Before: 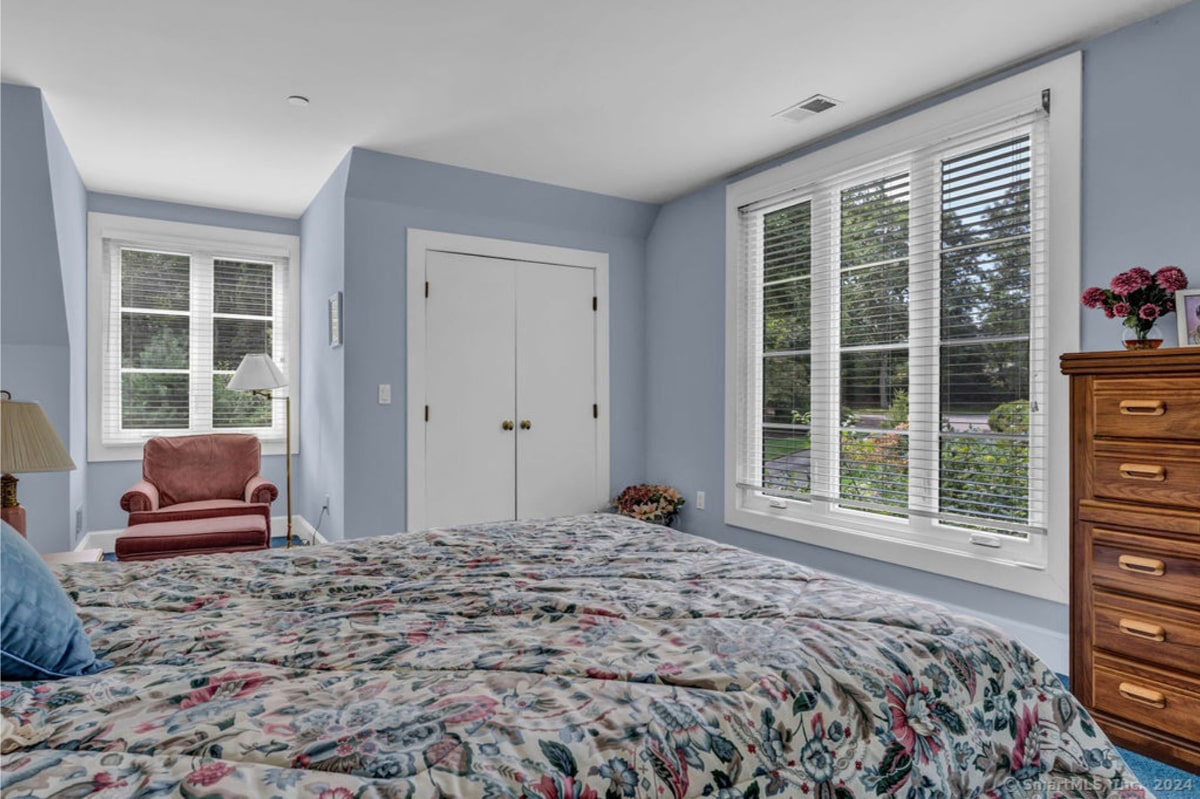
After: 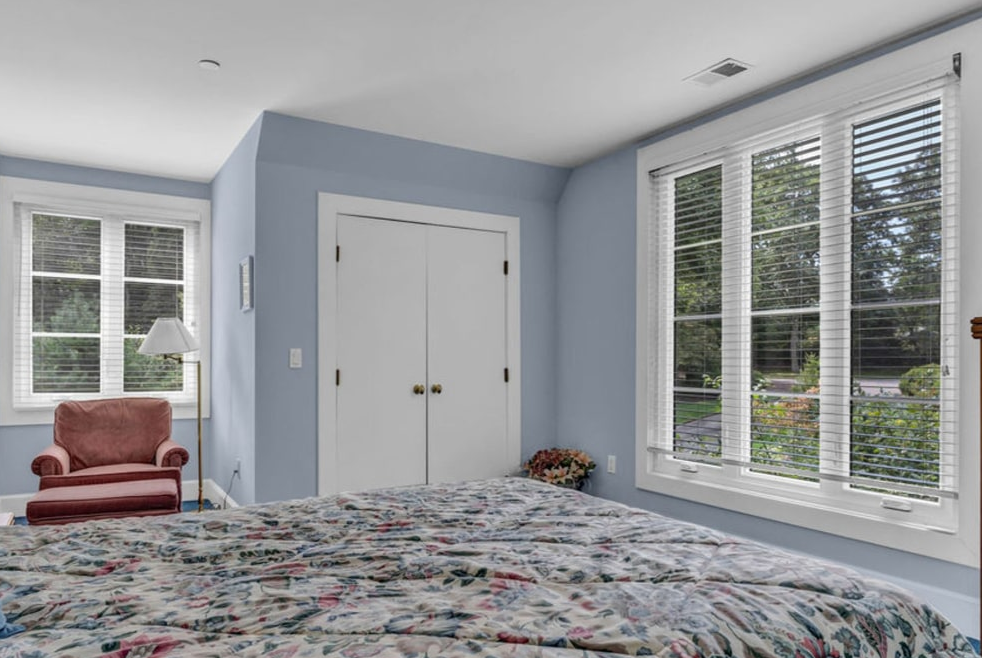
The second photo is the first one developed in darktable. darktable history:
crop and rotate: left 7.489%, top 4.599%, right 10.631%, bottom 13.035%
